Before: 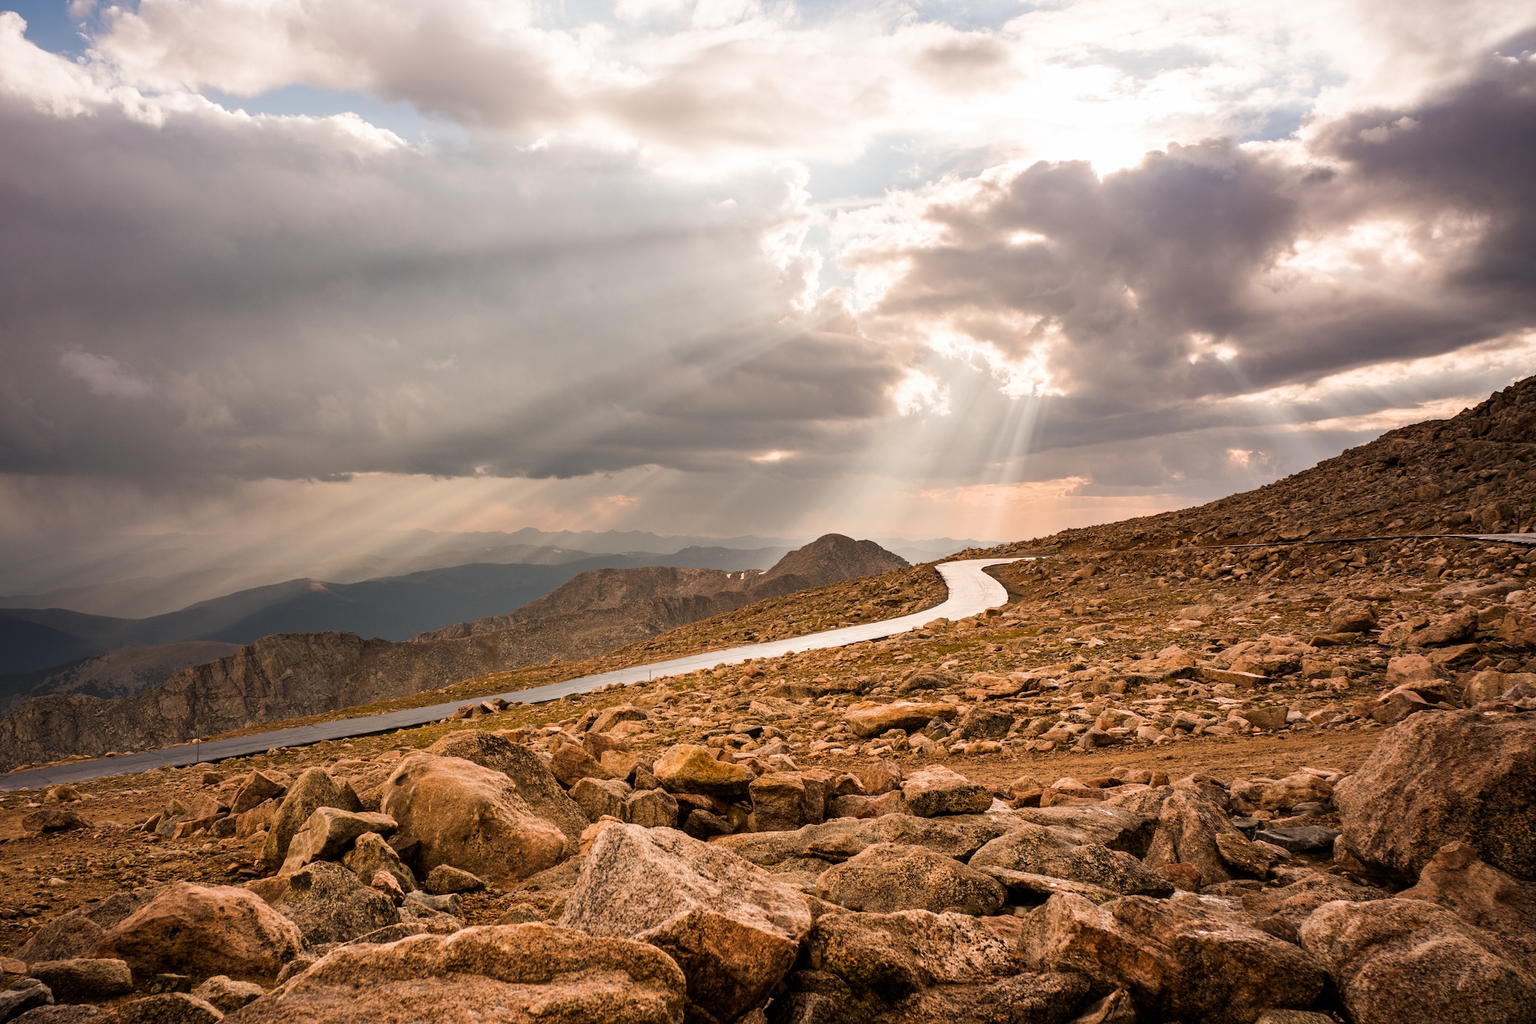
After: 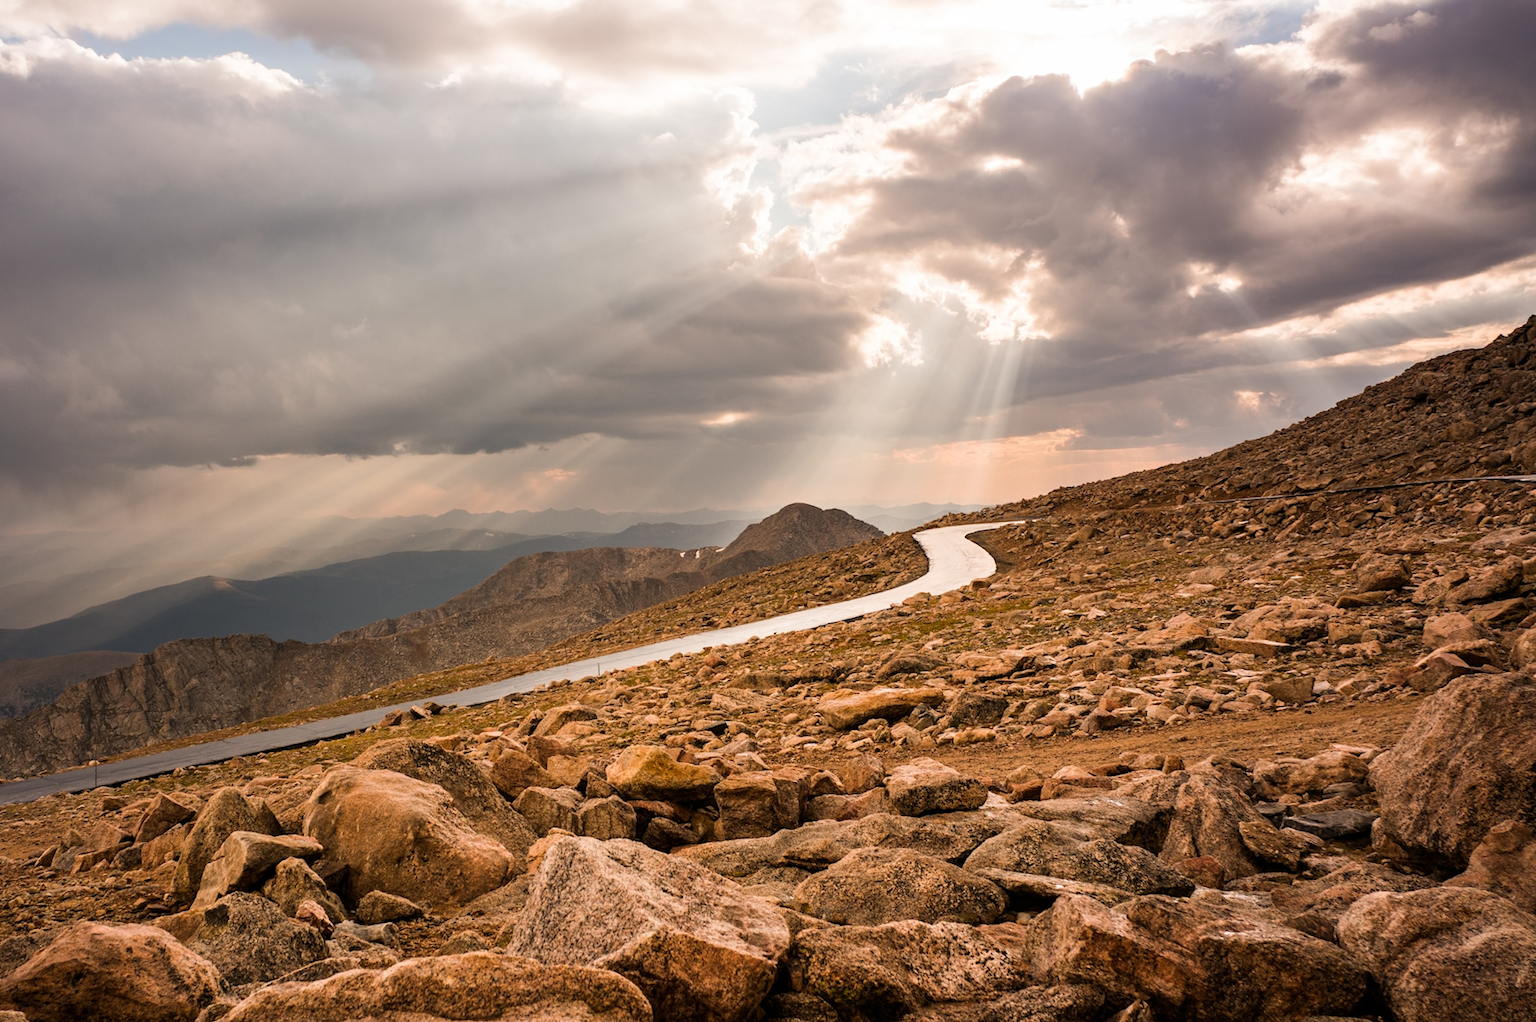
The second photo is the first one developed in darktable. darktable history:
crop and rotate: angle 2.23°, left 5.552%, top 5.708%
